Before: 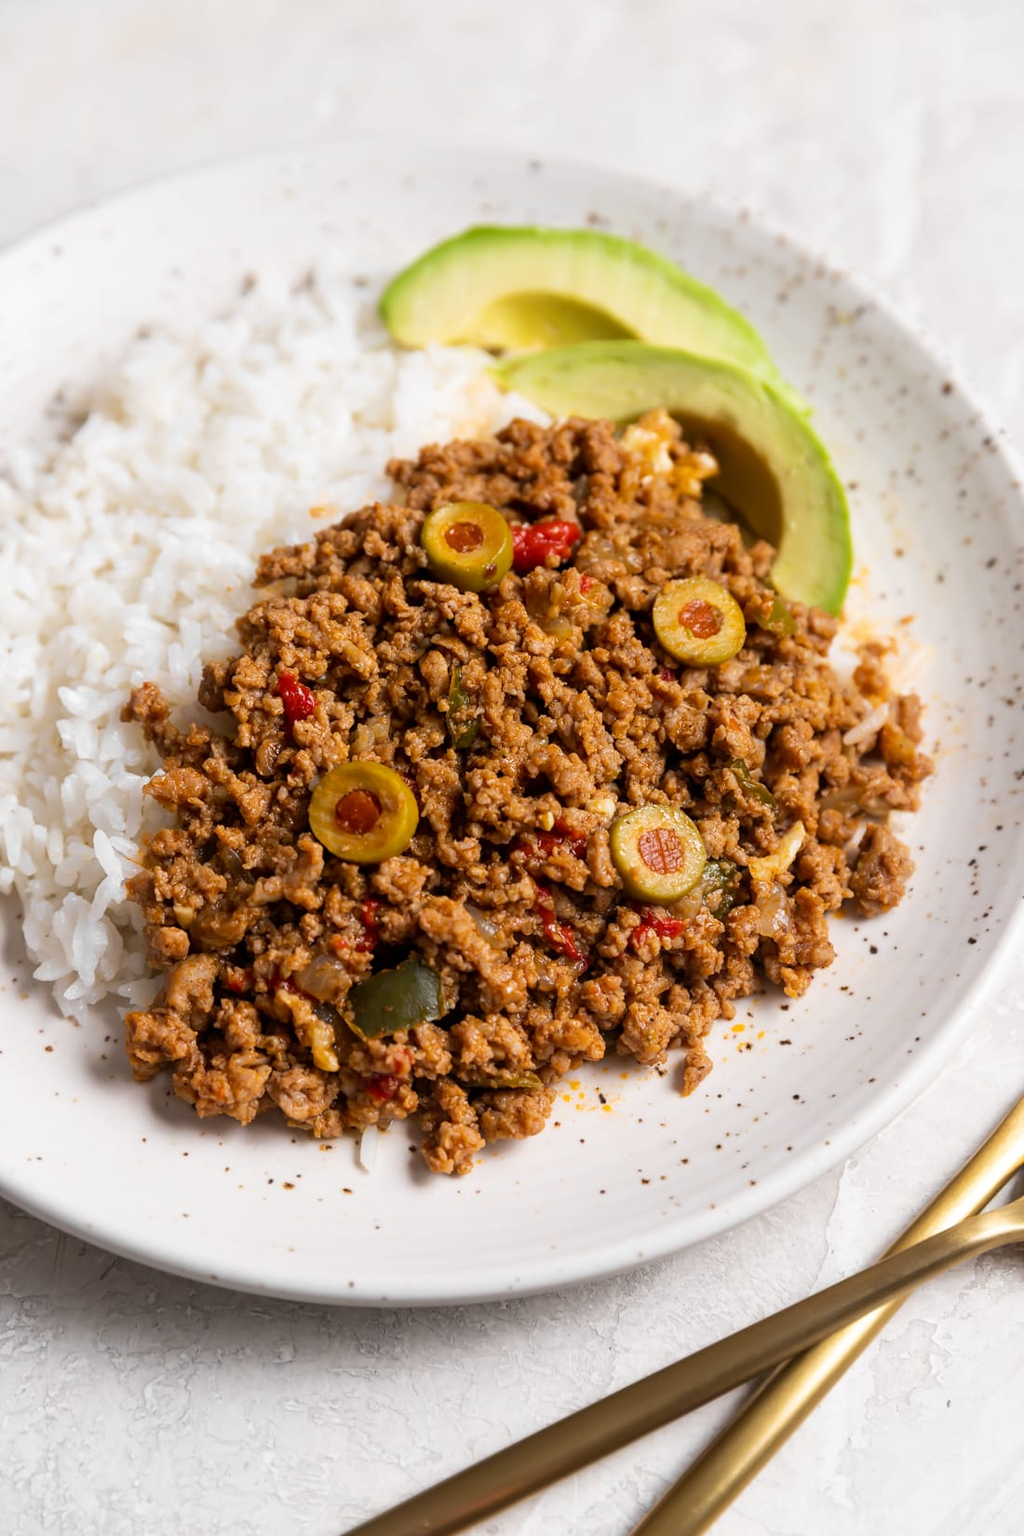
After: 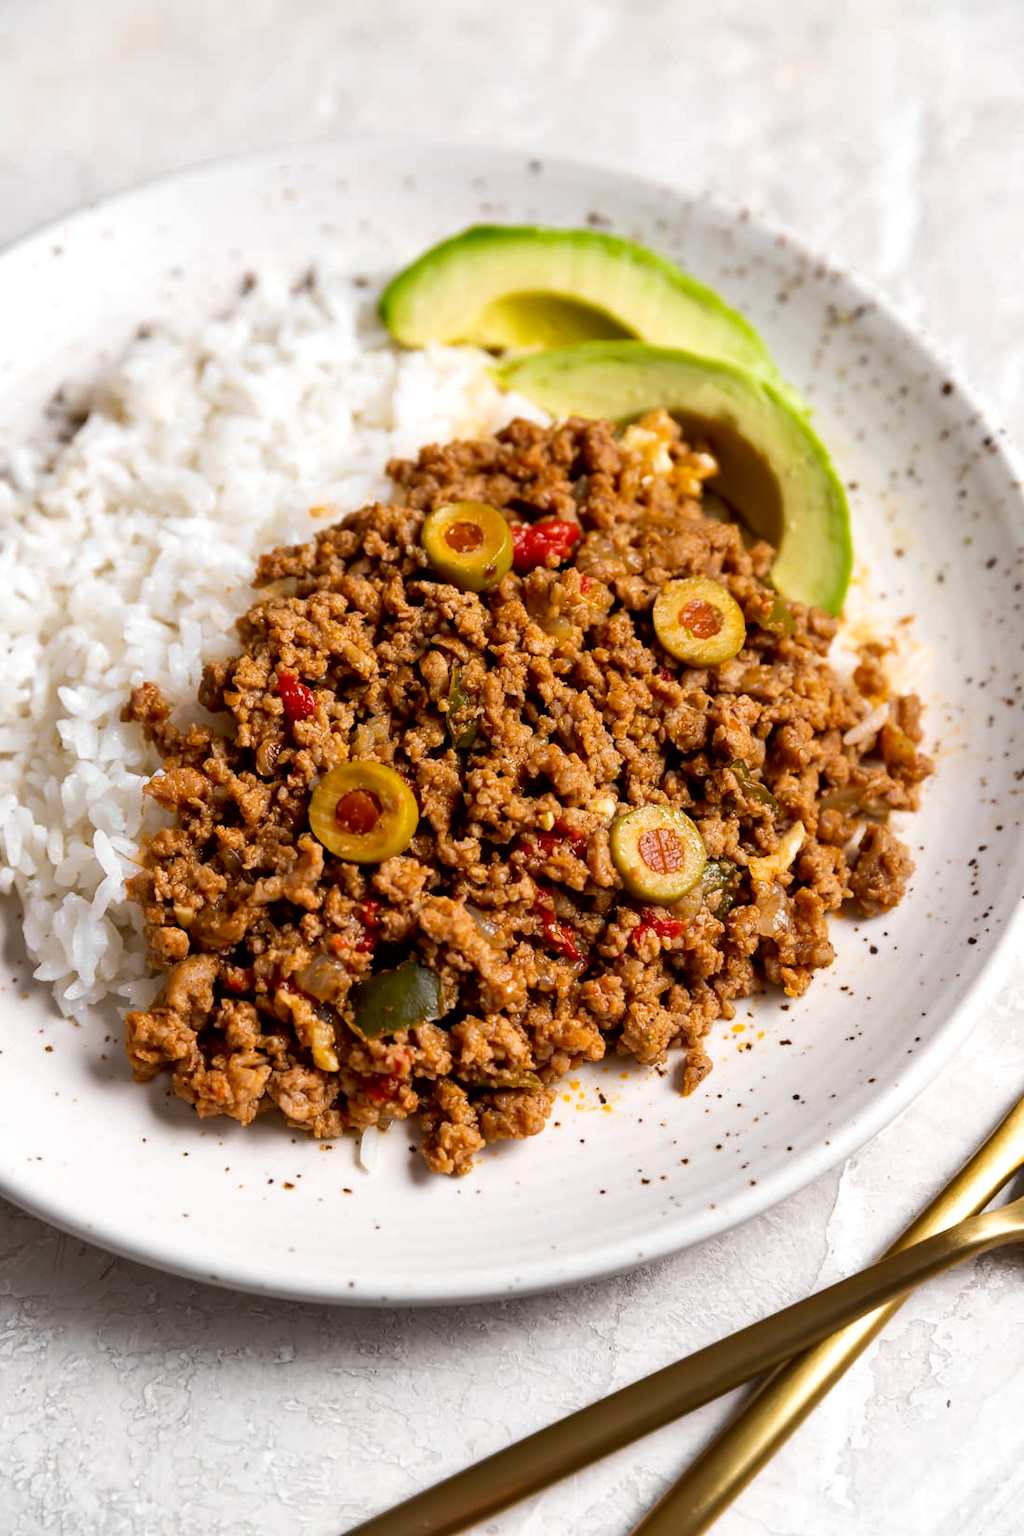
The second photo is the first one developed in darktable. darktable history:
exposure: black level correction 0.007, exposure 0.159 EV, compensate highlight preservation false
shadows and highlights: low approximation 0.01, soften with gaussian
